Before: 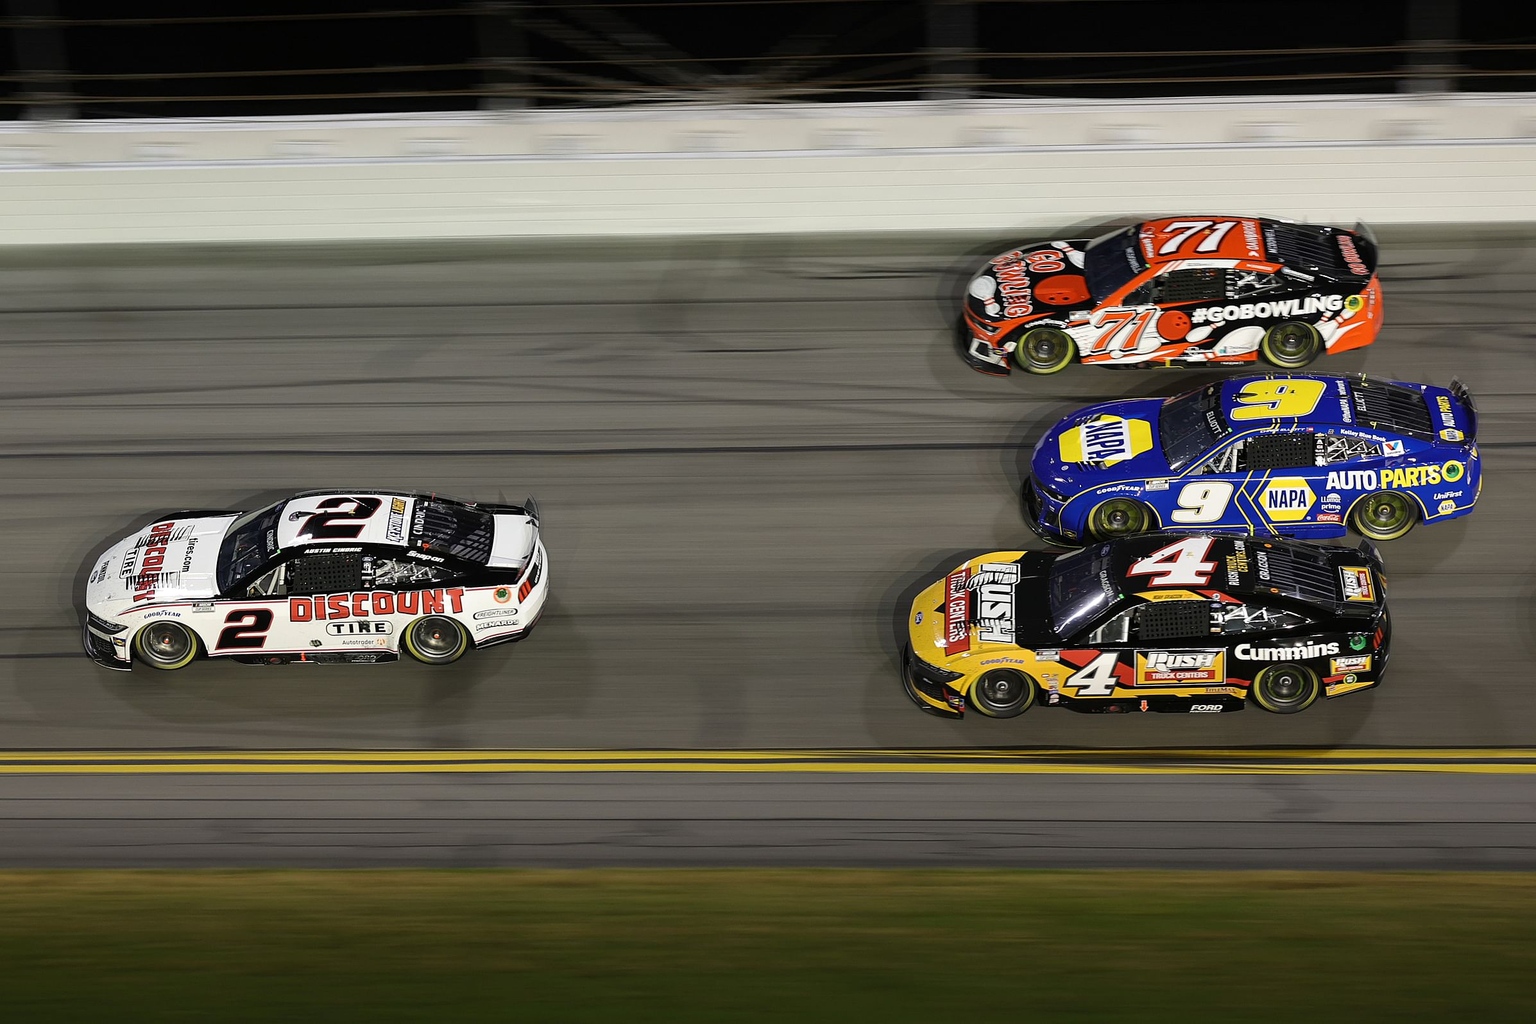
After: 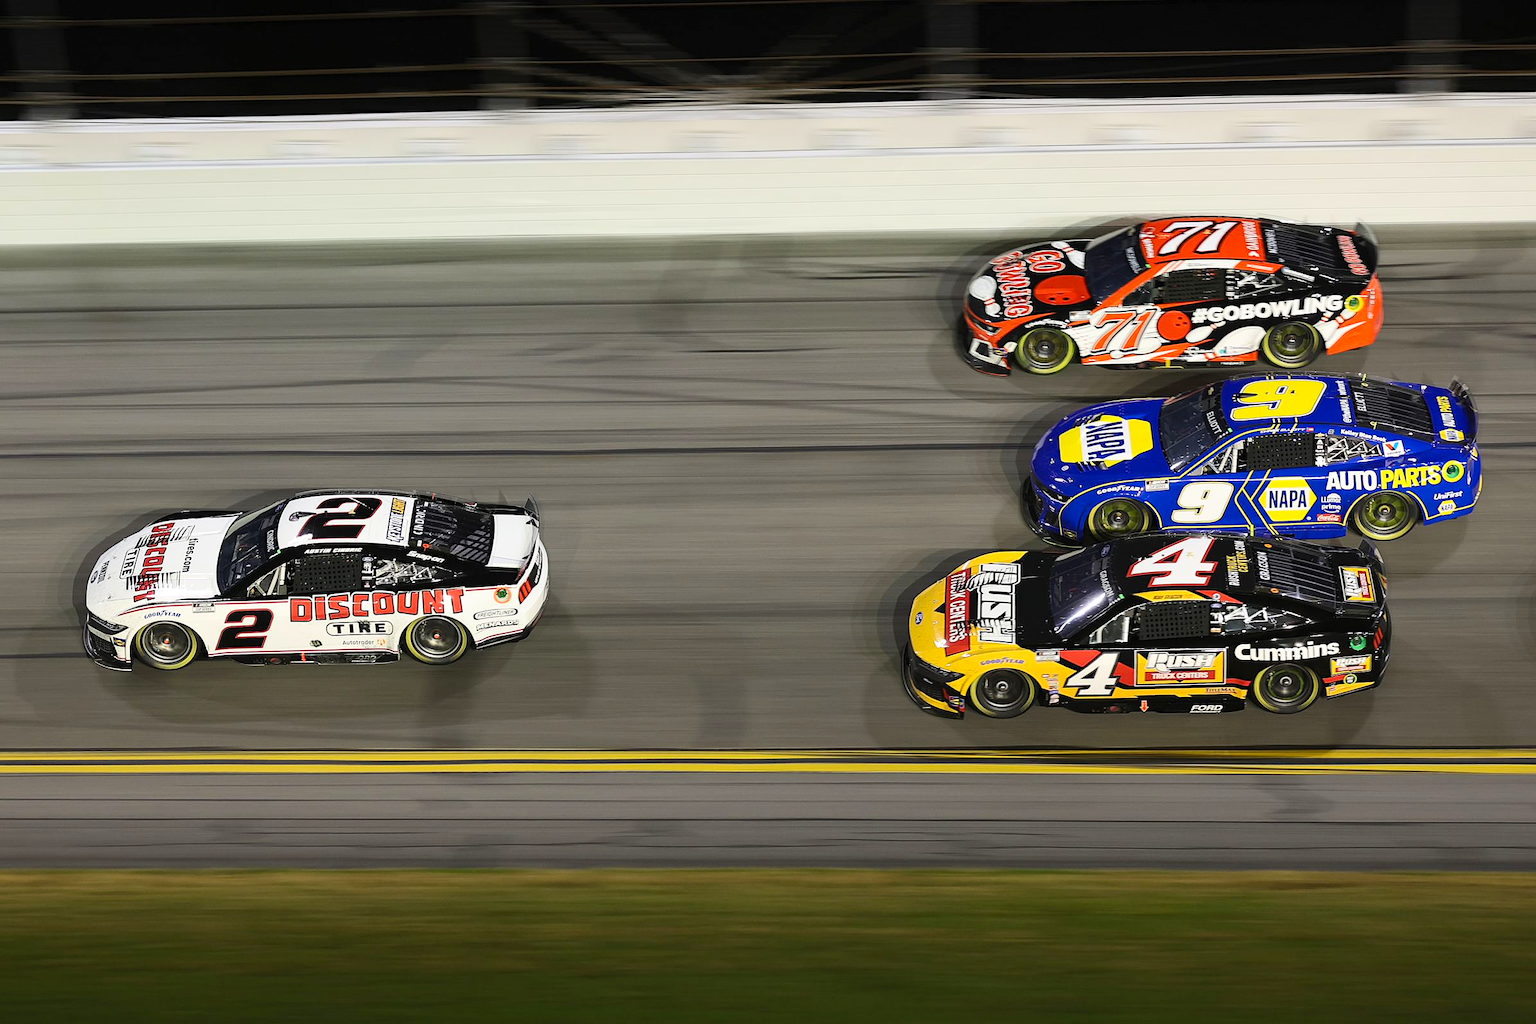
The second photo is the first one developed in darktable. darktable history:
contrast brightness saturation: contrast 0.204, brightness 0.158, saturation 0.218
